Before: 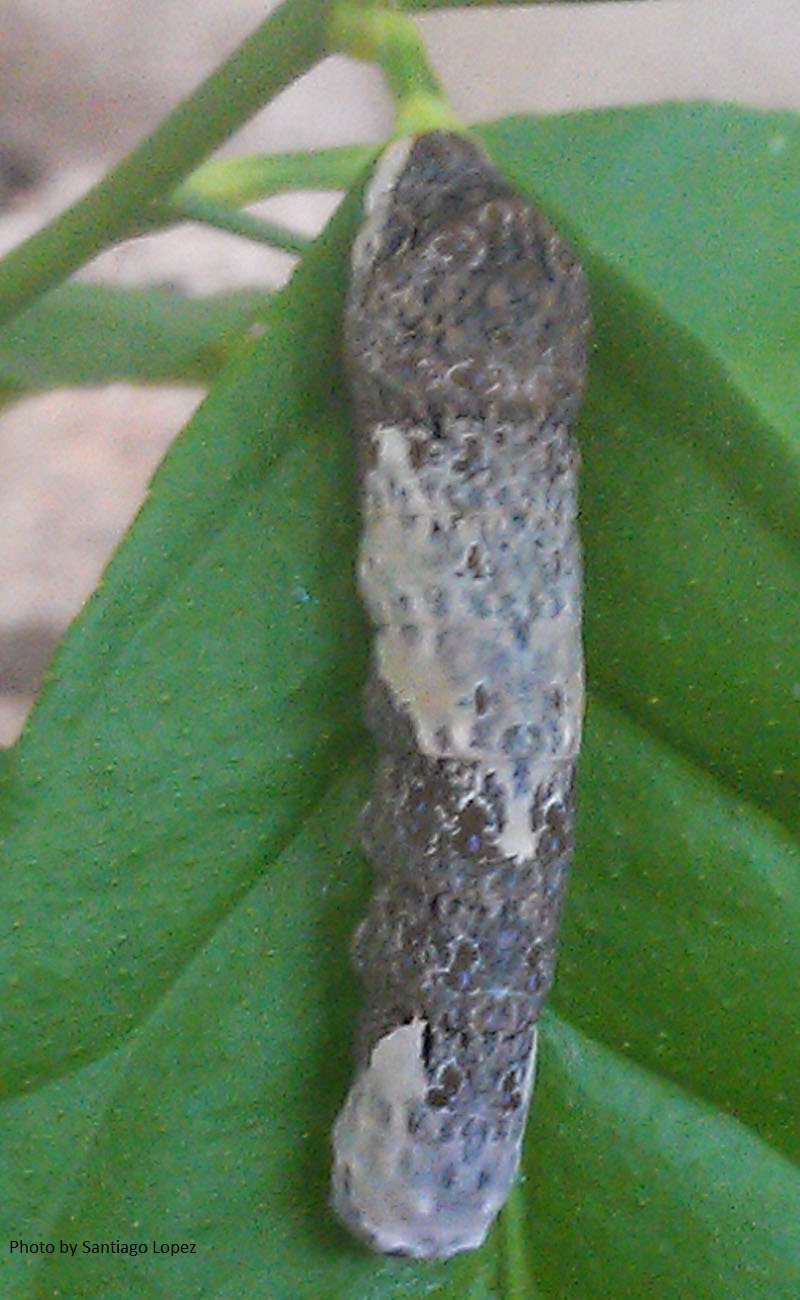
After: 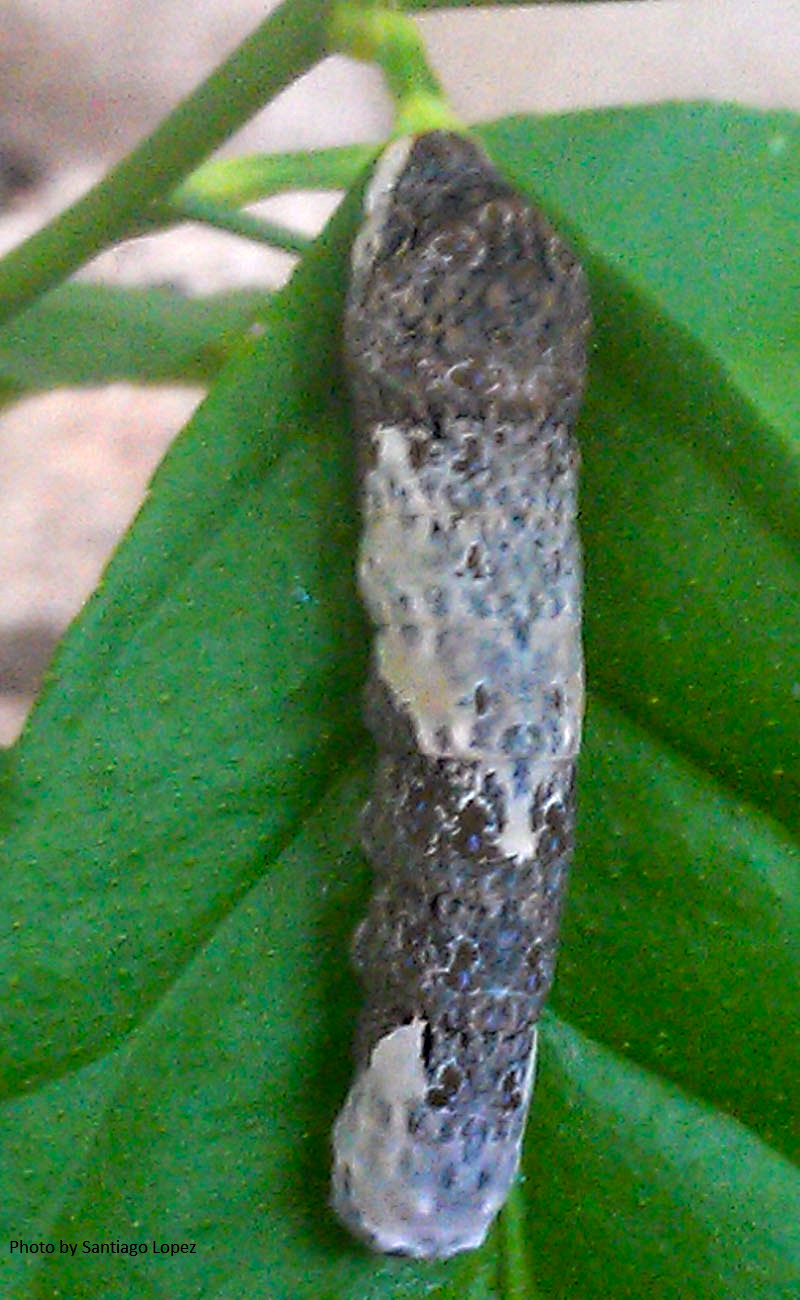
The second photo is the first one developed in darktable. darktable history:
color balance: lift [0.991, 1, 1, 1], gamma [0.996, 1, 1, 1], input saturation 98.52%, contrast 20.34%, output saturation 103.72%
